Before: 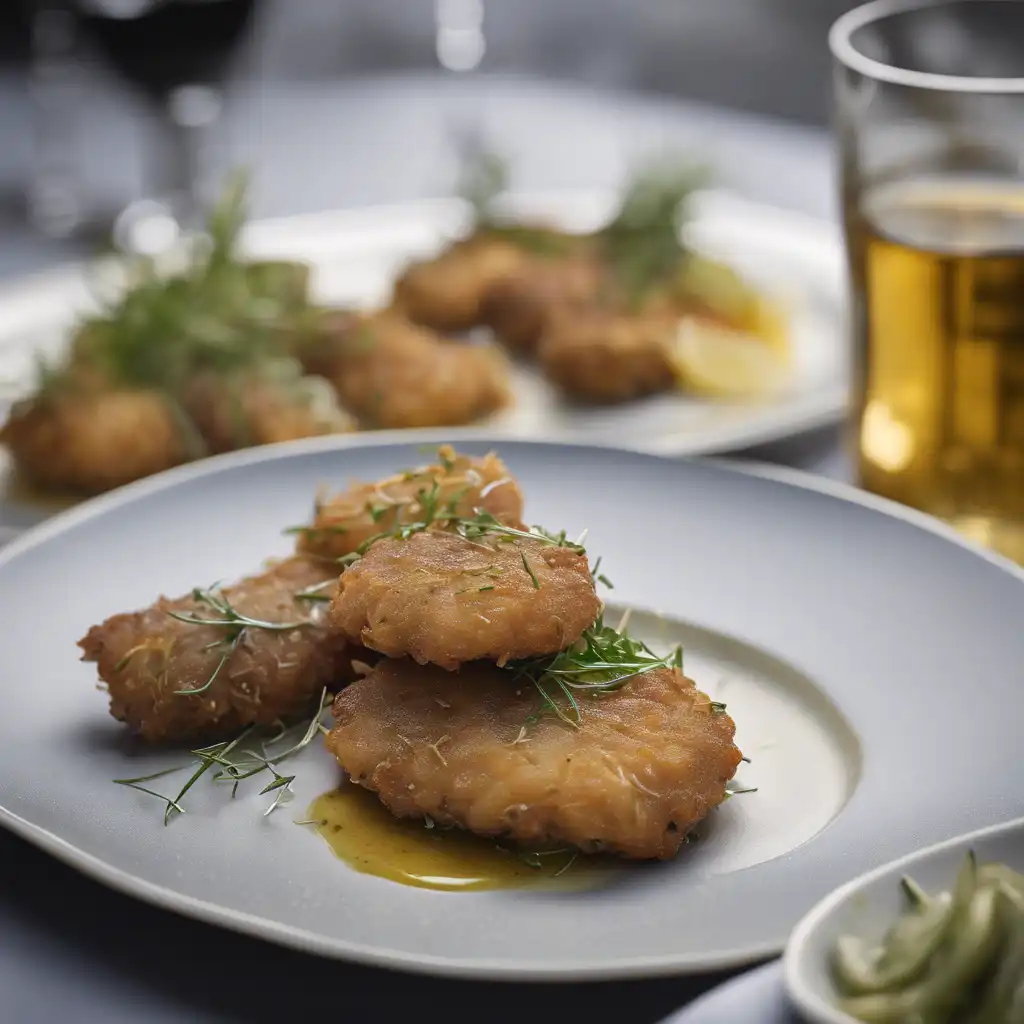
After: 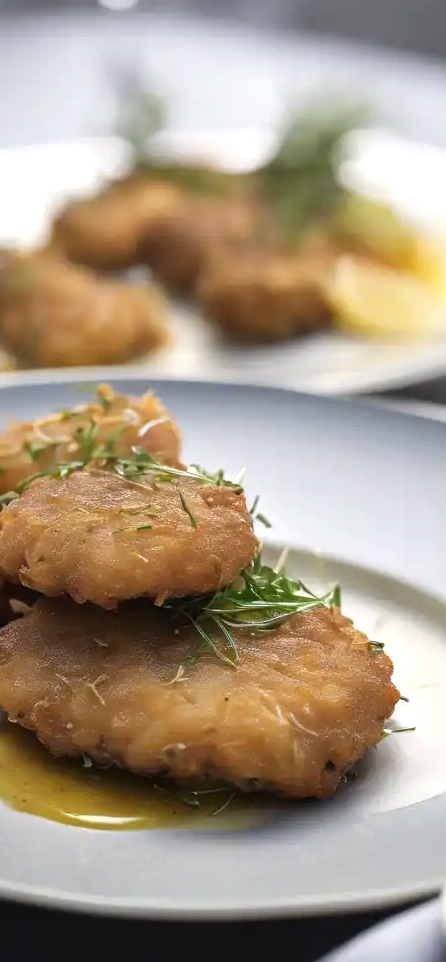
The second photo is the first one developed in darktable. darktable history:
tone equalizer: -8 EV -0.4 EV, -7 EV -0.394 EV, -6 EV -0.341 EV, -5 EV -0.2 EV, -3 EV 0.228 EV, -2 EV 0.318 EV, -1 EV 0.38 EV, +0 EV 0.428 EV
crop: left 33.469%, top 6.027%, right 22.943%
